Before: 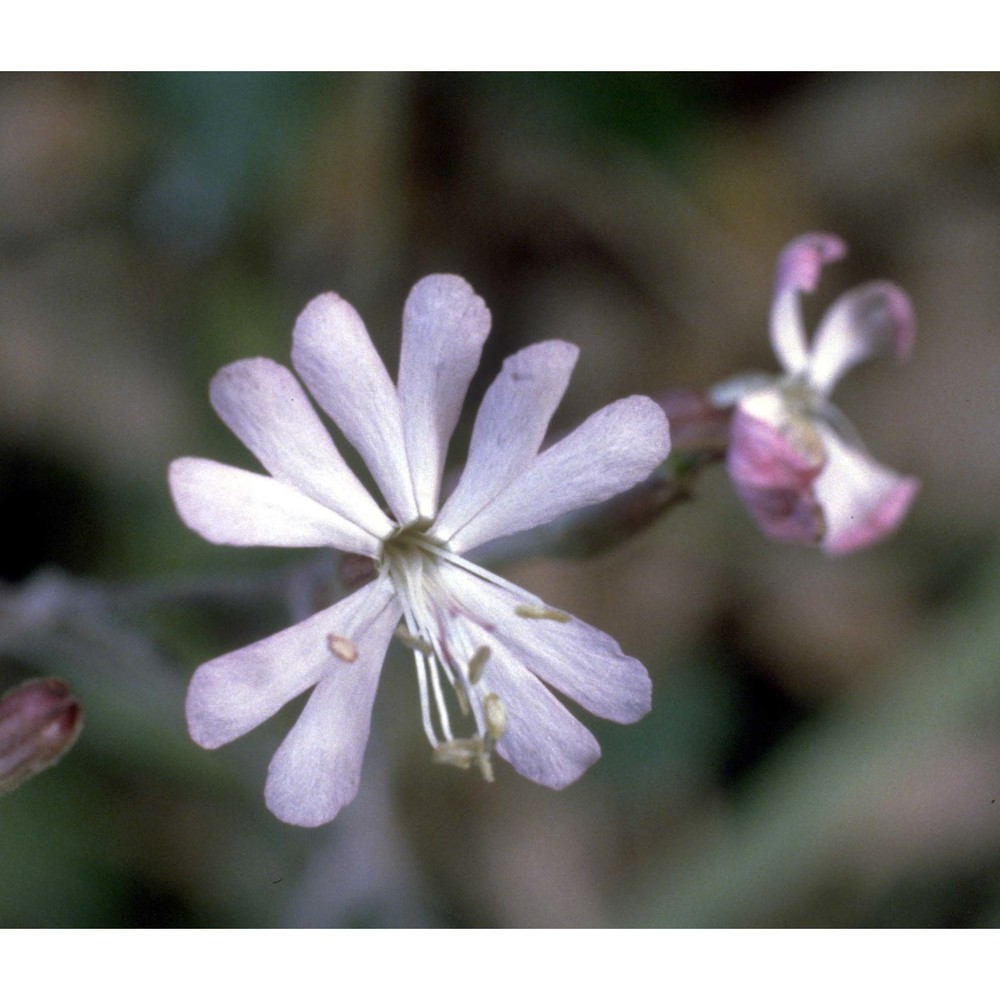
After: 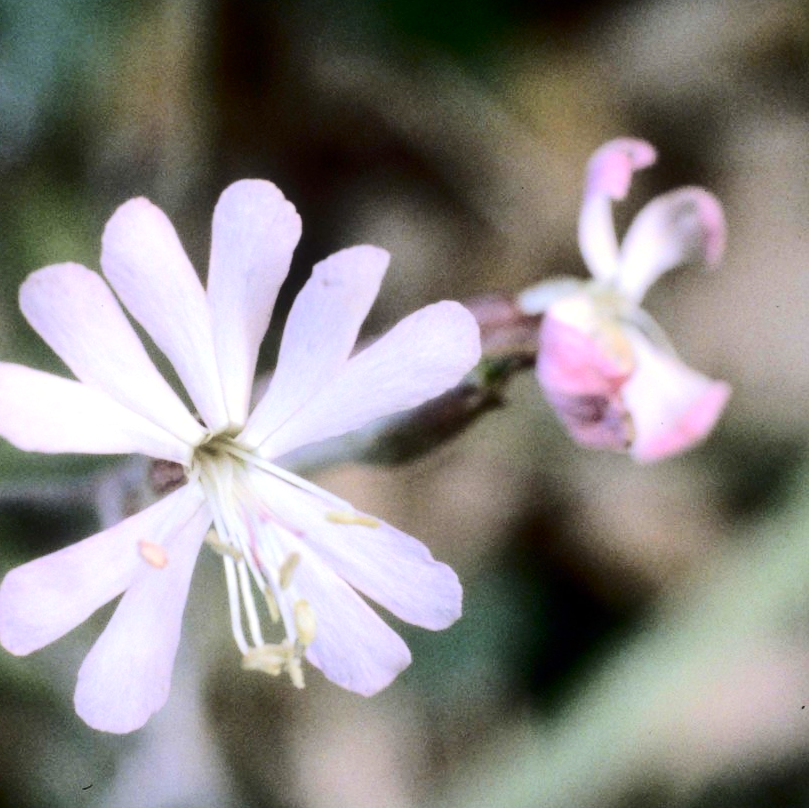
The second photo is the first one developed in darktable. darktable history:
contrast brightness saturation: contrast 0.282
tone equalizer: -7 EV 0.144 EV, -6 EV 0.611 EV, -5 EV 1.18 EV, -4 EV 1.36 EV, -3 EV 1.13 EV, -2 EV 0.6 EV, -1 EV 0.156 EV, edges refinement/feathering 500, mask exposure compensation -1.57 EV, preserve details no
crop: left 19.005%, top 9.445%, right 0%, bottom 9.692%
